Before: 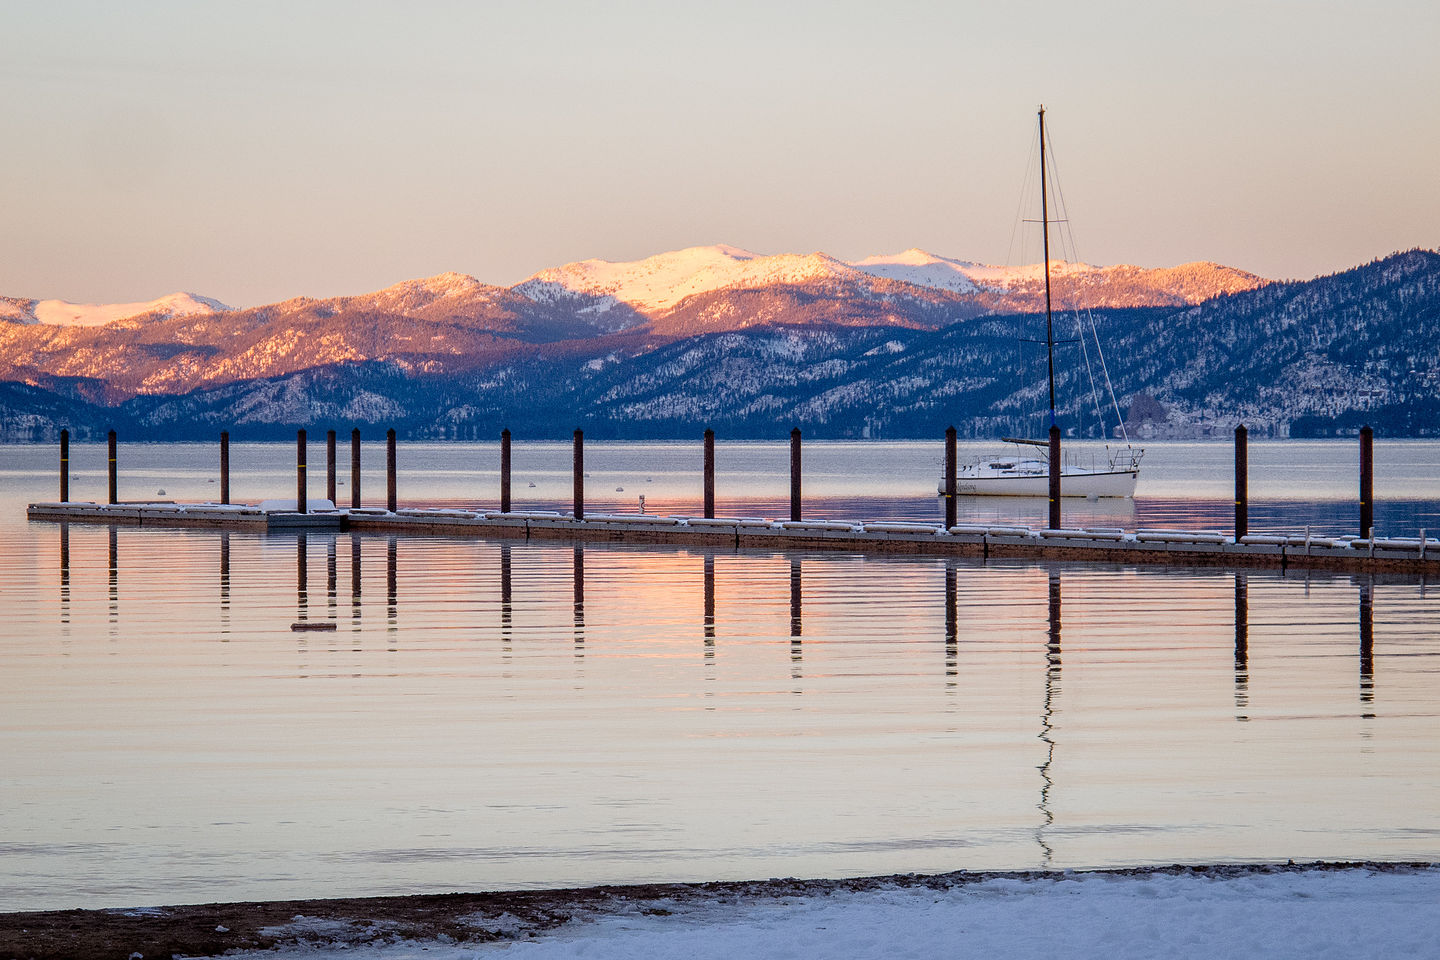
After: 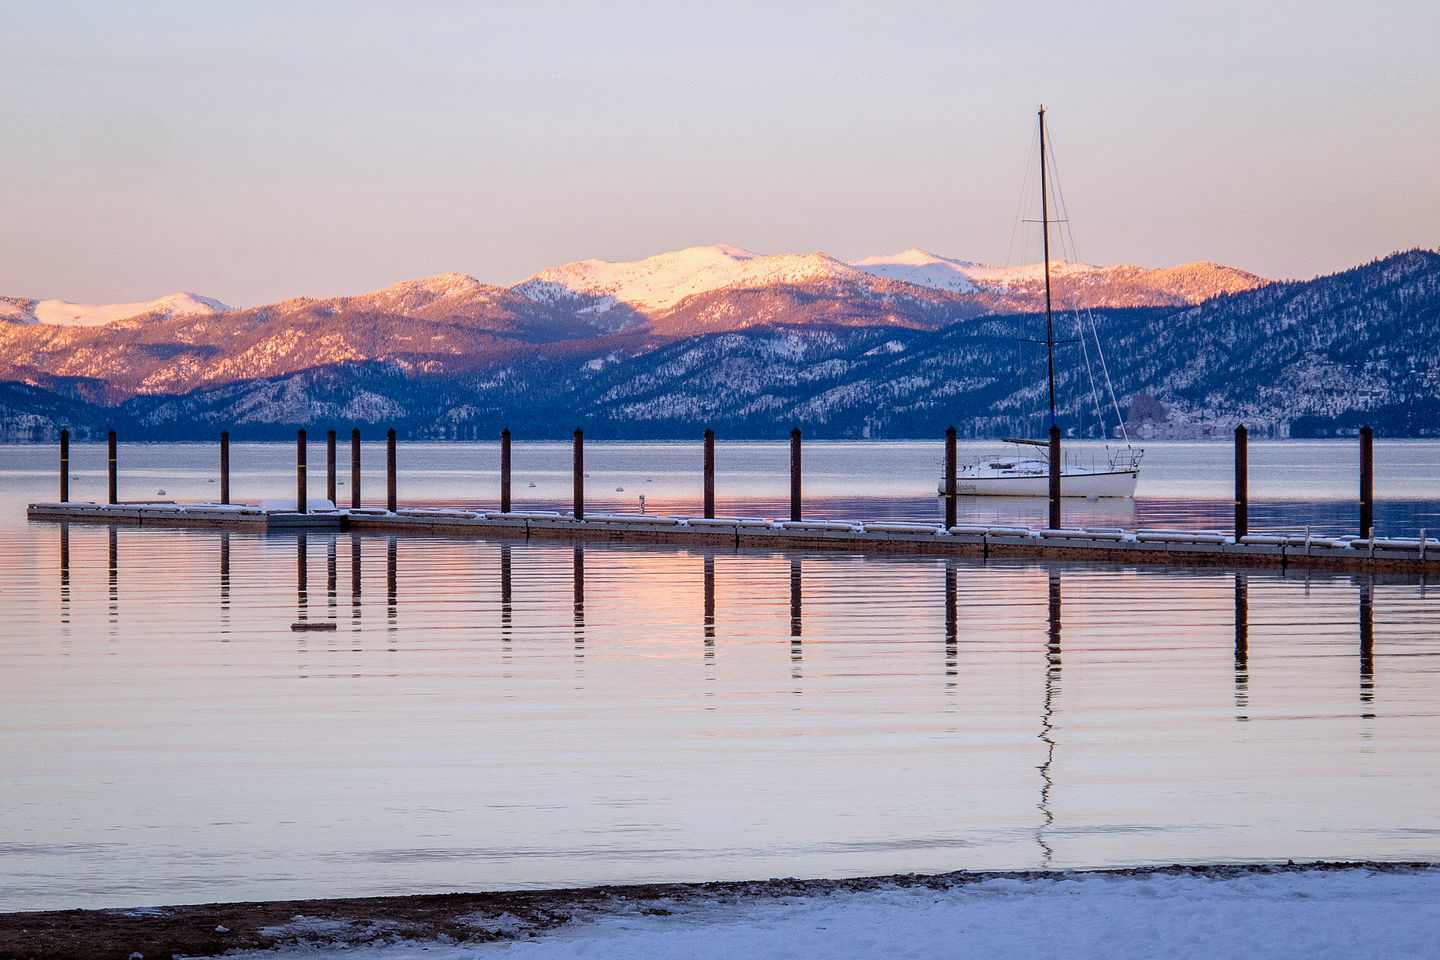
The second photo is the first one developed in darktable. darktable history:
bloom: size 15%, threshold 97%, strength 7%
color calibration: illuminant as shot in camera, x 0.358, y 0.373, temperature 4628.91 K
